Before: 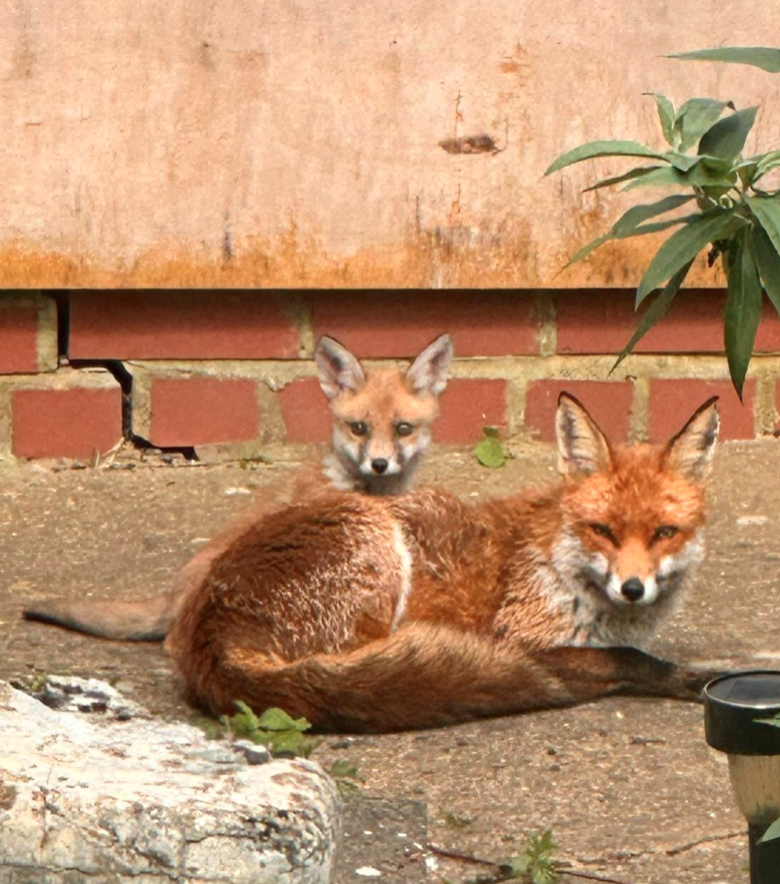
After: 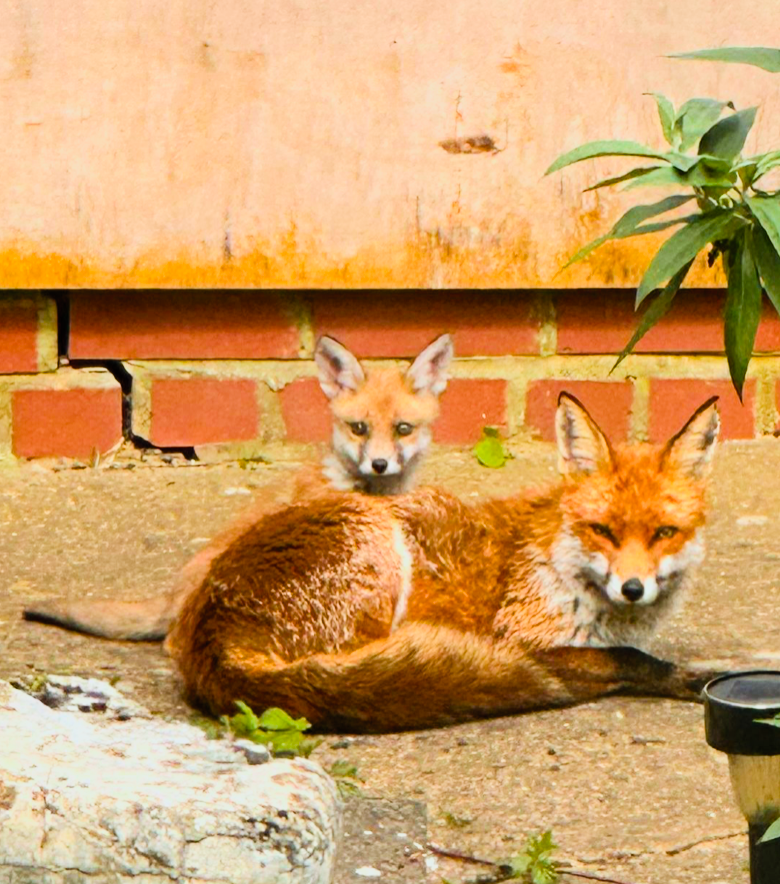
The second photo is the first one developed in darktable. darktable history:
tone equalizer: edges refinement/feathering 500, mask exposure compensation -1.57 EV, preserve details no
color balance rgb: highlights gain › luminance 16.874%, highlights gain › chroma 2.874%, highlights gain › hue 257.85°, perceptual saturation grading › global saturation 25.687%, global vibrance 20%
contrast brightness saturation: contrast 0.2, brightness 0.16, saturation 0.22
filmic rgb: black relative exposure -7.65 EV, white relative exposure 4.56 EV, threshold 3.05 EV, hardness 3.61, iterations of high-quality reconstruction 0, enable highlight reconstruction true
